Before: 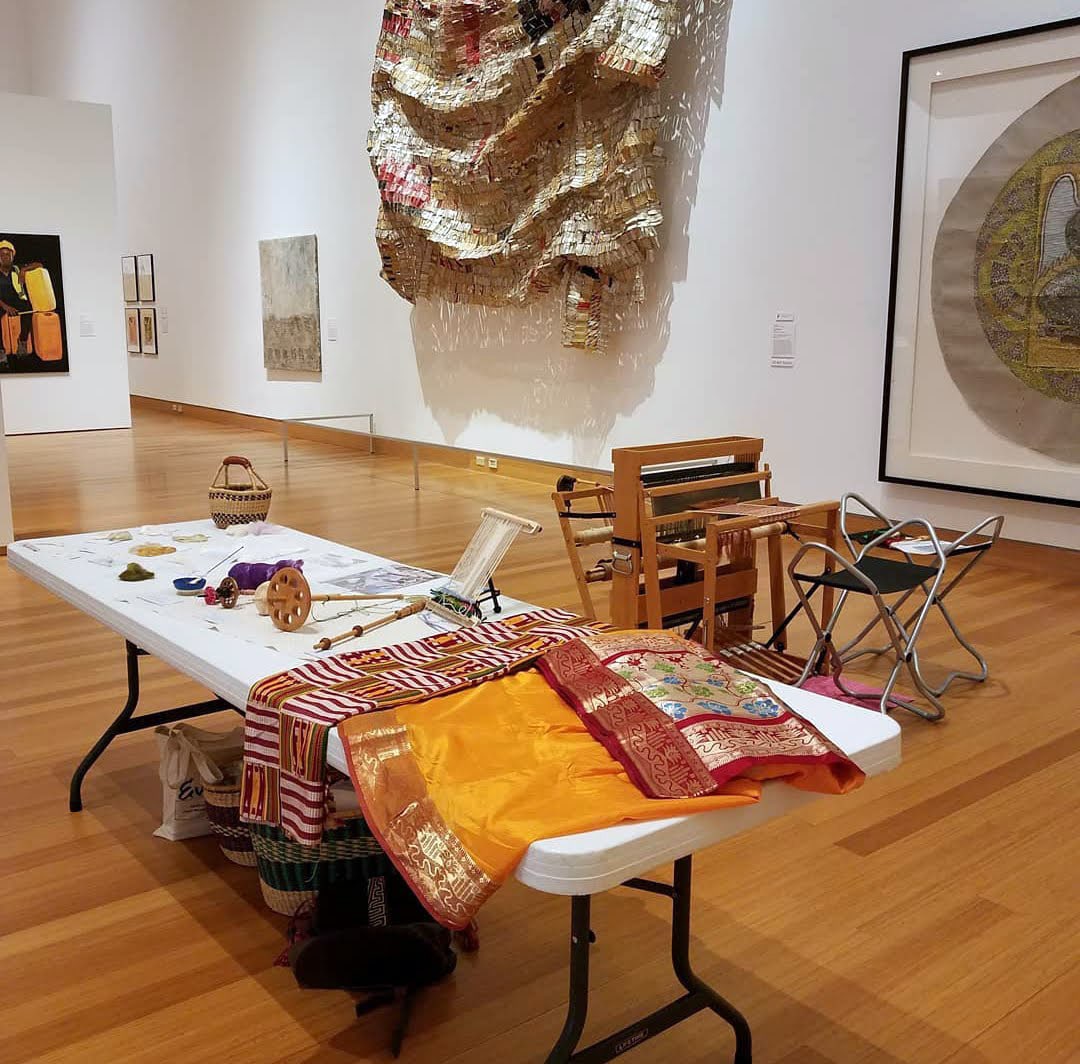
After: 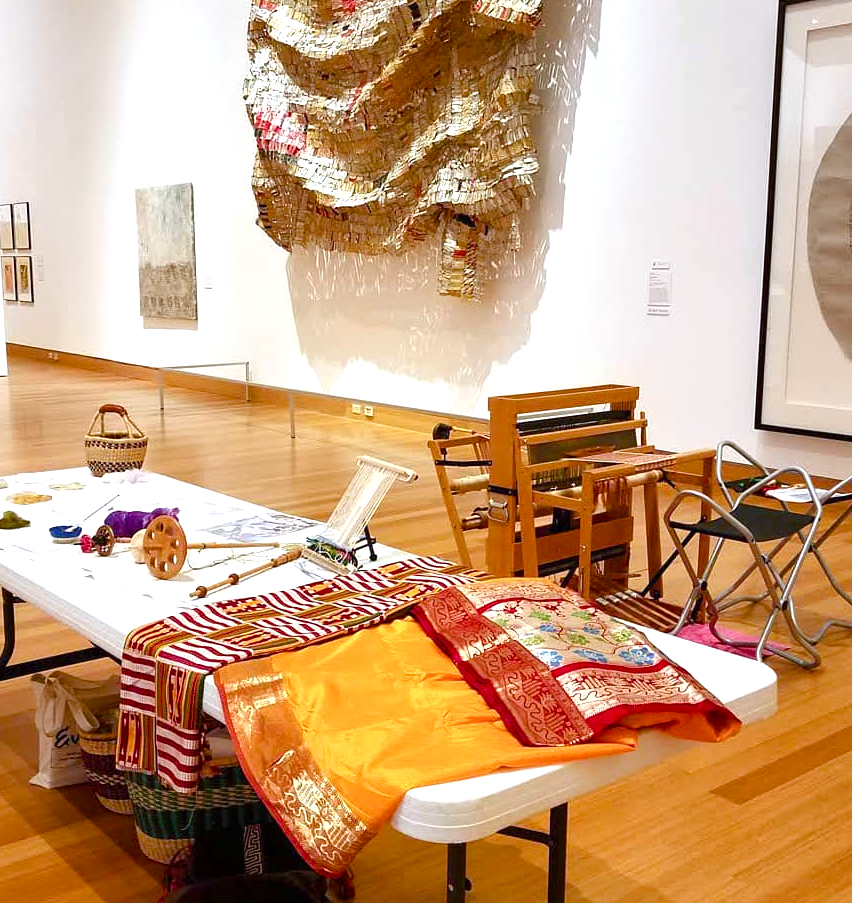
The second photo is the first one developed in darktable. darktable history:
exposure: black level correction 0, exposure 0.697 EV, compensate highlight preservation false
crop: left 11.493%, top 4.906%, right 9.571%, bottom 10.187%
color balance rgb: shadows lift › chroma 1.02%, shadows lift › hue 28.32°, perceptual saturation grading › global saturation 20%, perceptual saturation grading › highlights -25.57%, perceptual saturation grading › shadows 49.662%
